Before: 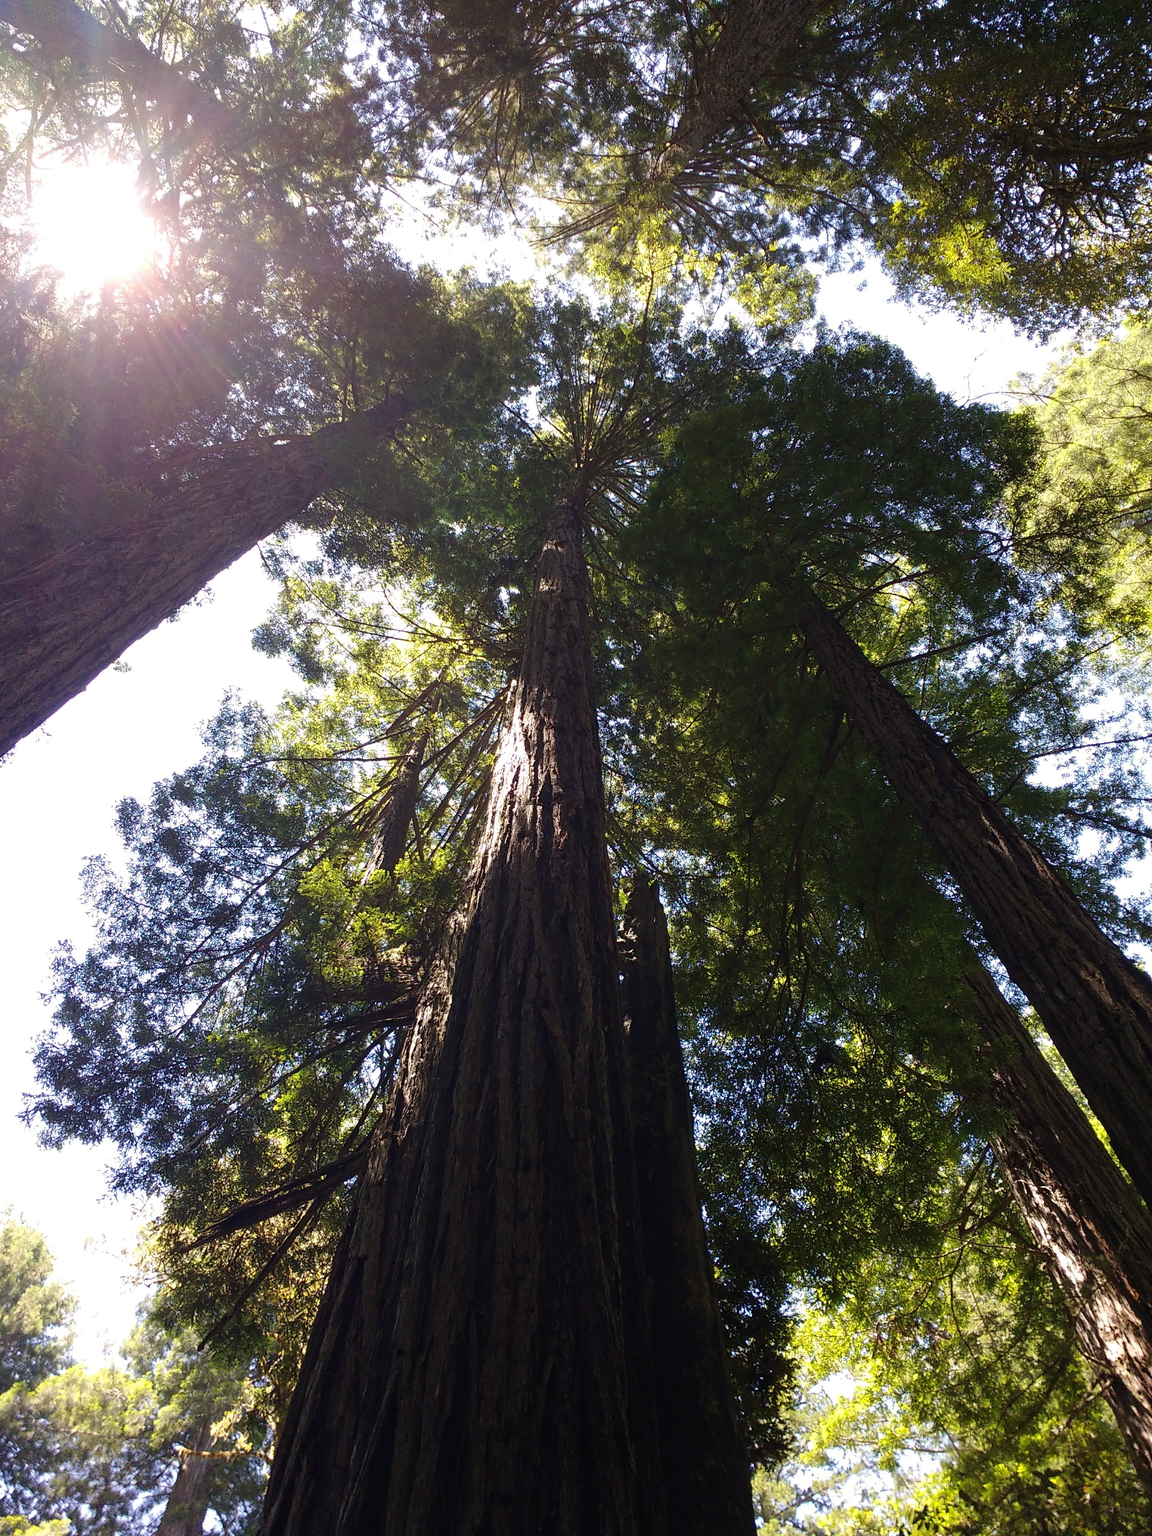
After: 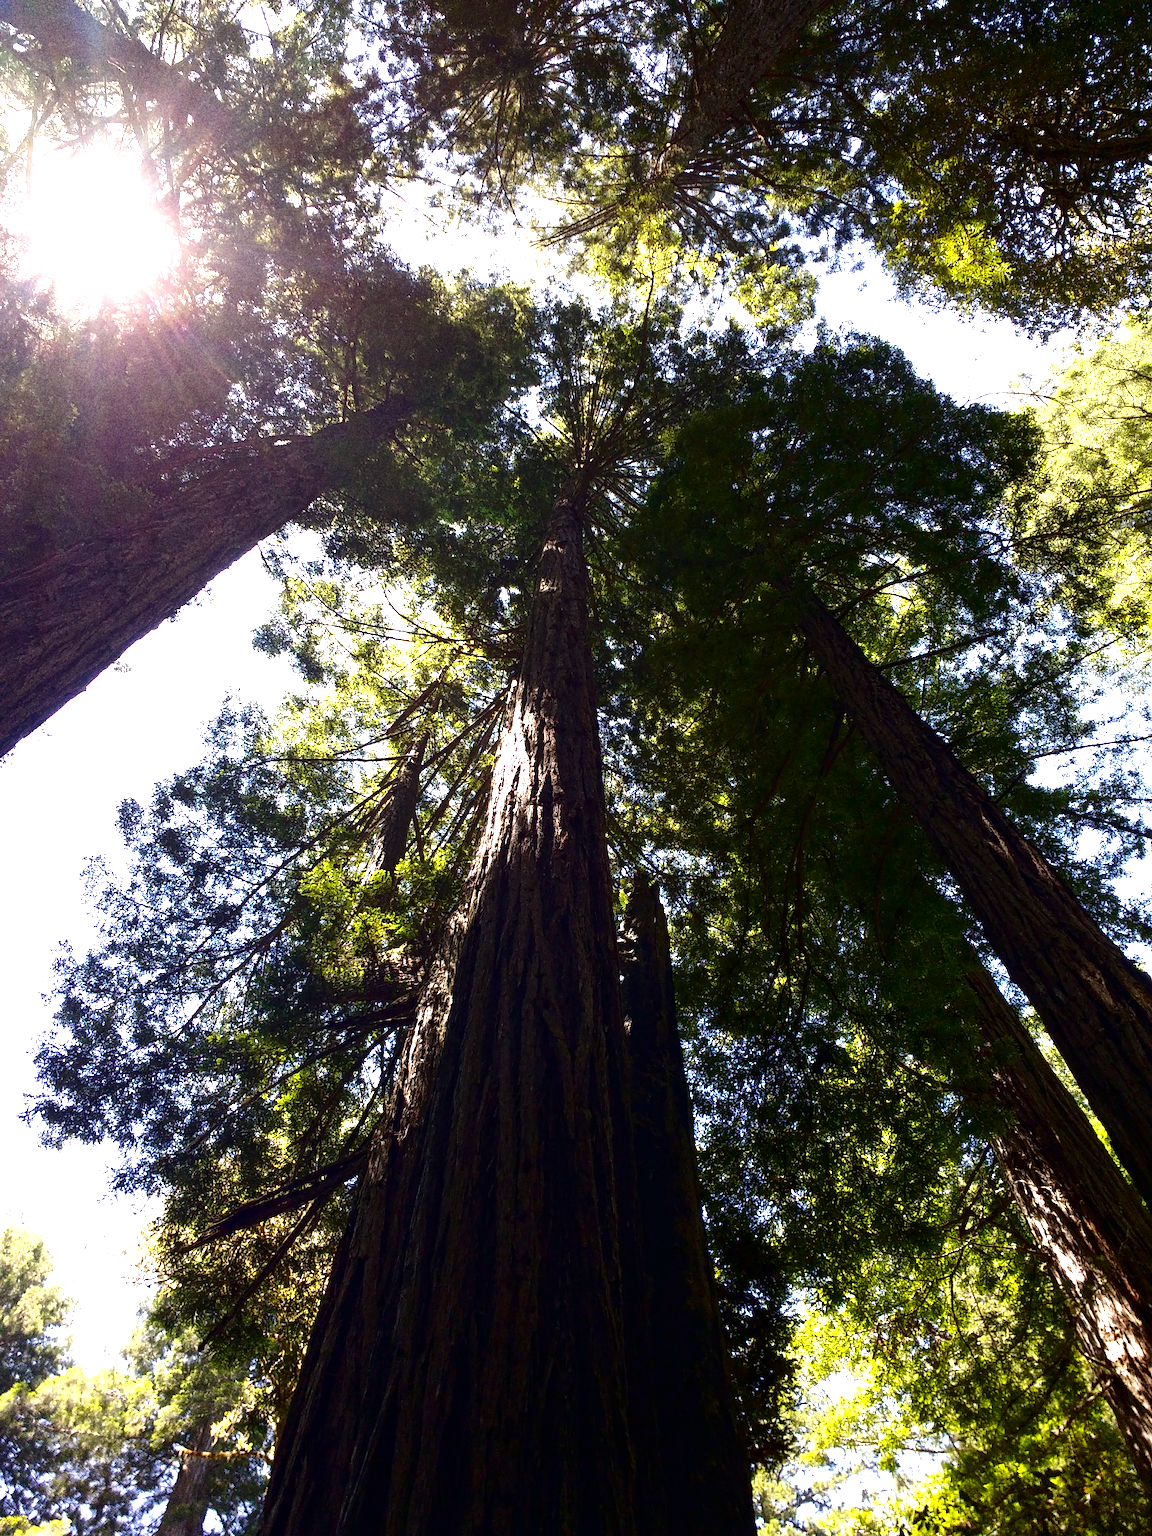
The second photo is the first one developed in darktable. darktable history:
exposure: black level correction 0, exposure 0.6 EV, compensate highlight preservation false
local contrast: mode bilateral grid, contrast 20, coarseness 50, detail 120%, midtone range 0.2
grain: strength 49.07%
contrast brightness saturation: contrast 0.1, brightness -0.26, saturation 0.14
